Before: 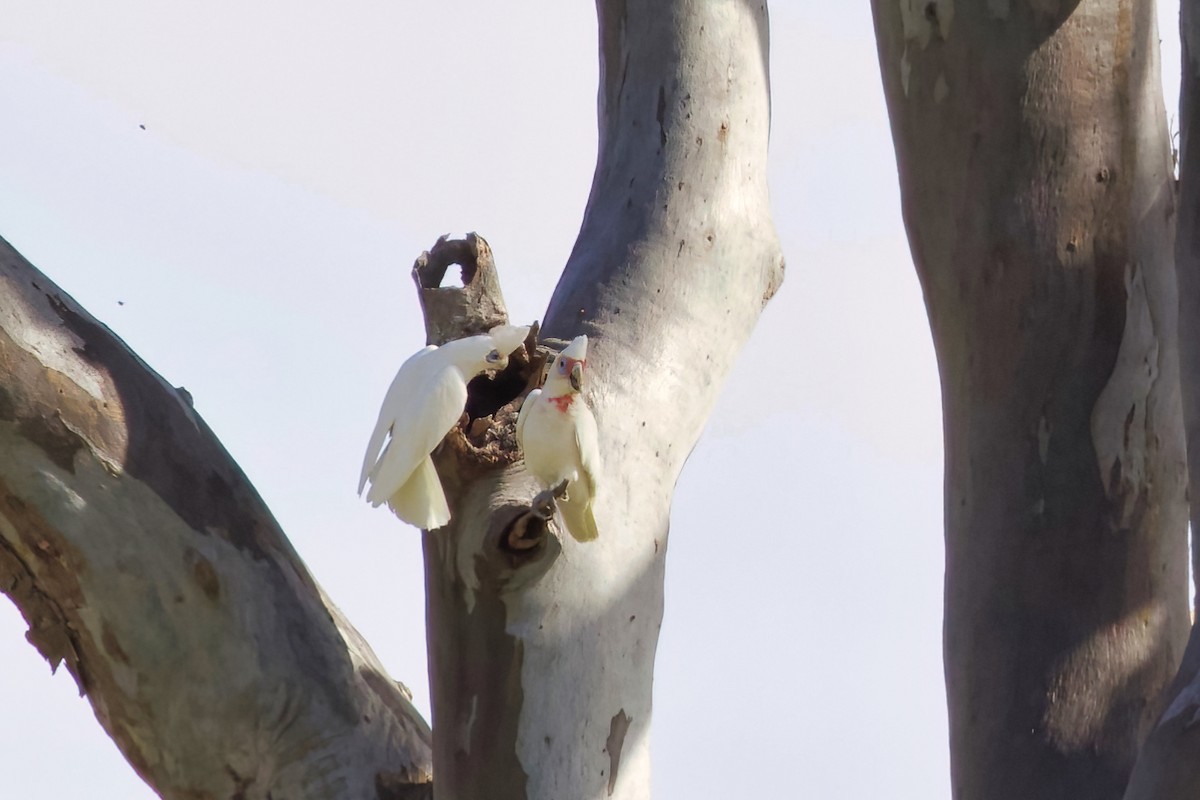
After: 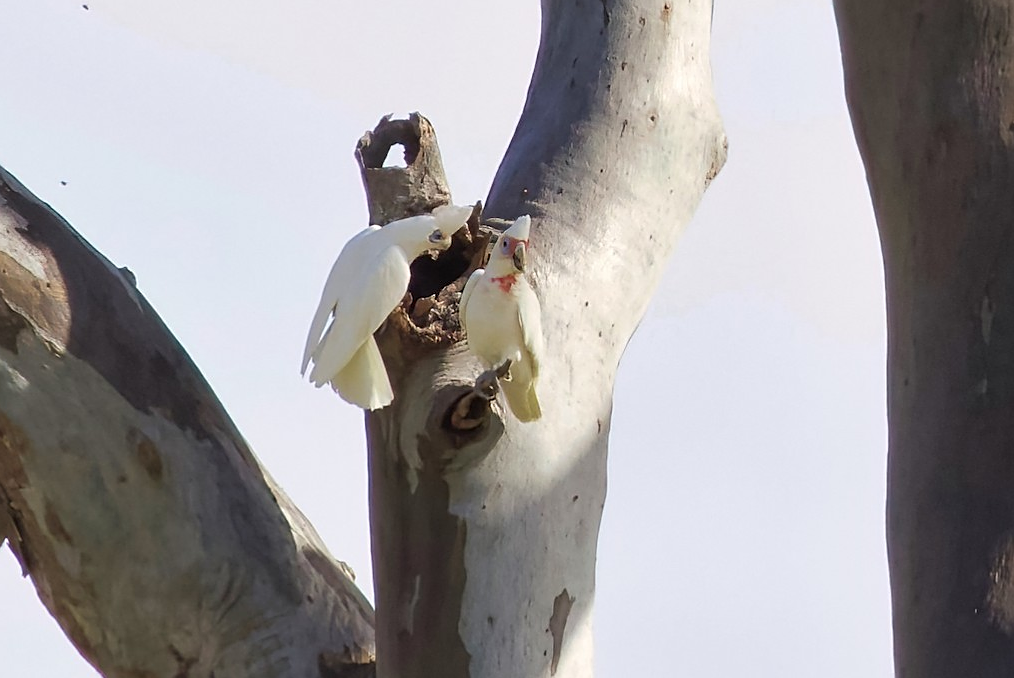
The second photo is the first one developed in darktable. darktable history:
sharpen: on, module defaults
crop and rotate: left 4.769%, top 15.215%, right 10.71%
